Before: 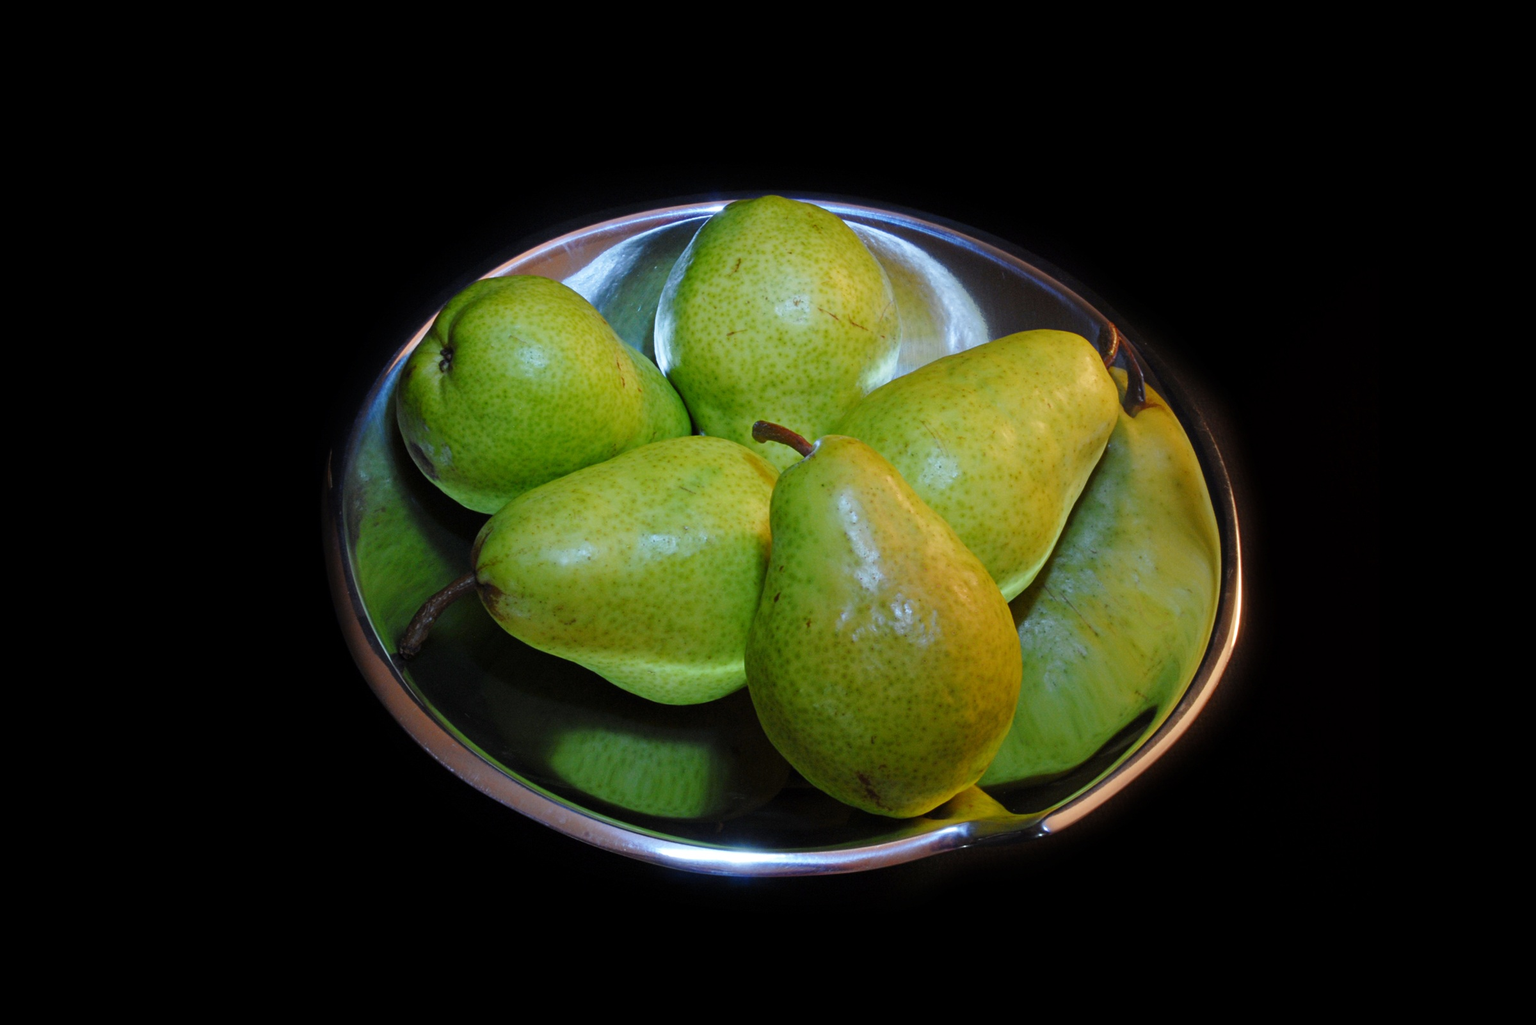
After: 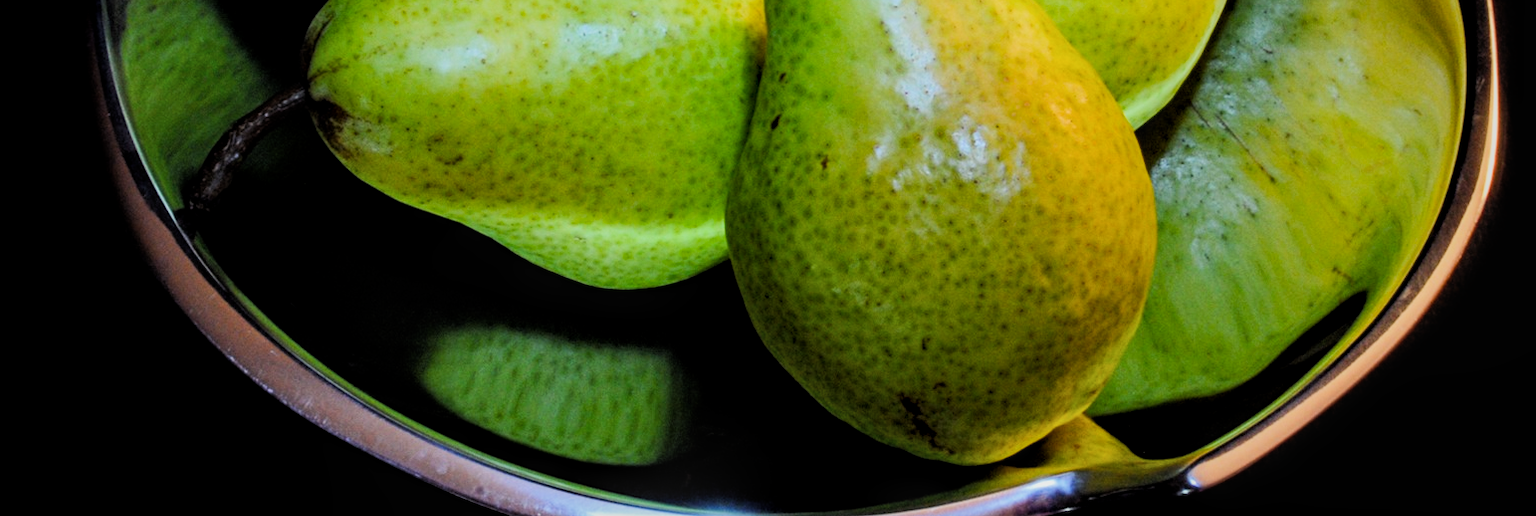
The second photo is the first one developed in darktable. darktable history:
color balance rgb: shadows lift › chroma 3.289%, shadows lift › hue 281.48°, perceptual saturation grading › global saturation 14.689%
crop: left 18.141%, top 50.669%, right 17.555%, bottom 16.873%
filmic rgb: black relative exposure -7.71 EV, white relative exposure 4.39 EV, target black luminance 0%, hardness 3.75, latitude 50.61%, contrast 1.07, highlights saturation mix 8.81%, shadows ↔ highlights balance -0.284%
local contrast: on, module defaults
tone equalizer: -8 EV 0.002 EV, -7 EV -0.037 EV, -6 EV 0.033 EV, -5 EV 0.024 EV, -4 EV 0.294 EV, -3 EV 0.62 EV, -2 EV 0.579 EV, -1 EV 0.187 EV, +0 EV 0.036 EV, edges refinement/feathering 500, mask exposure compensation -1.57 EV, preserve details no
